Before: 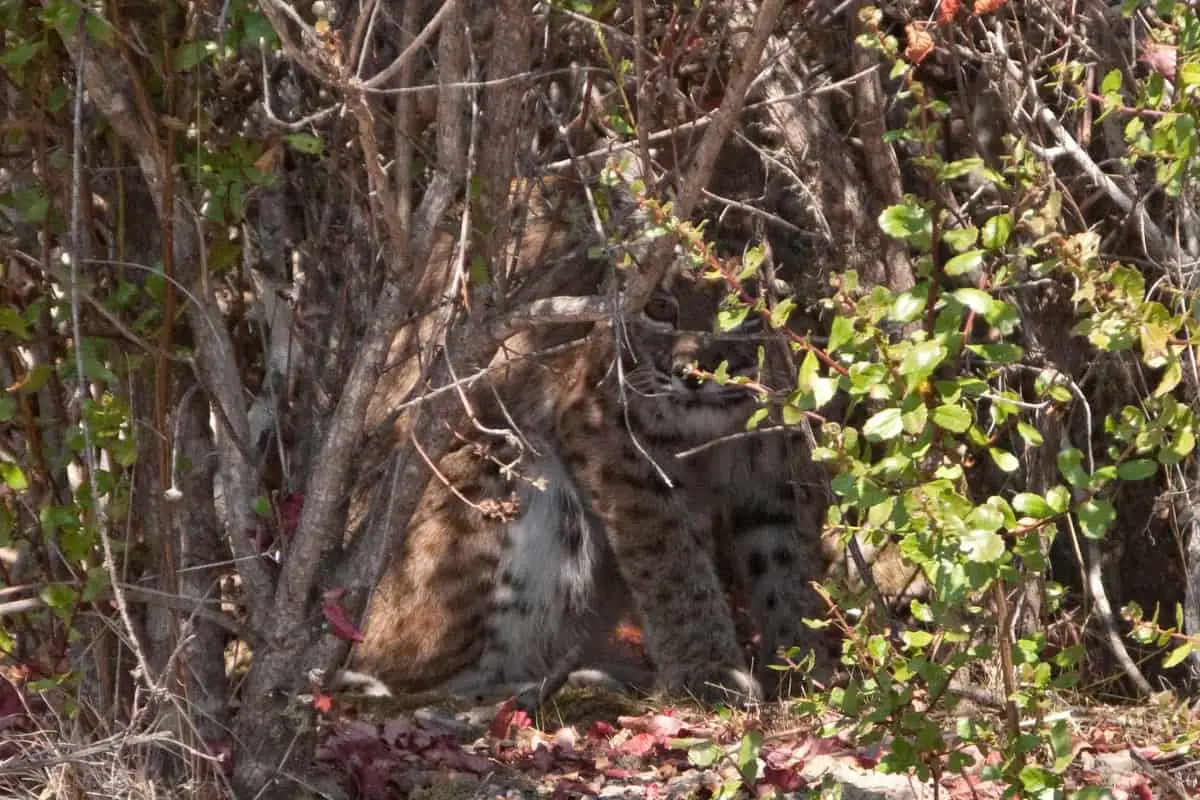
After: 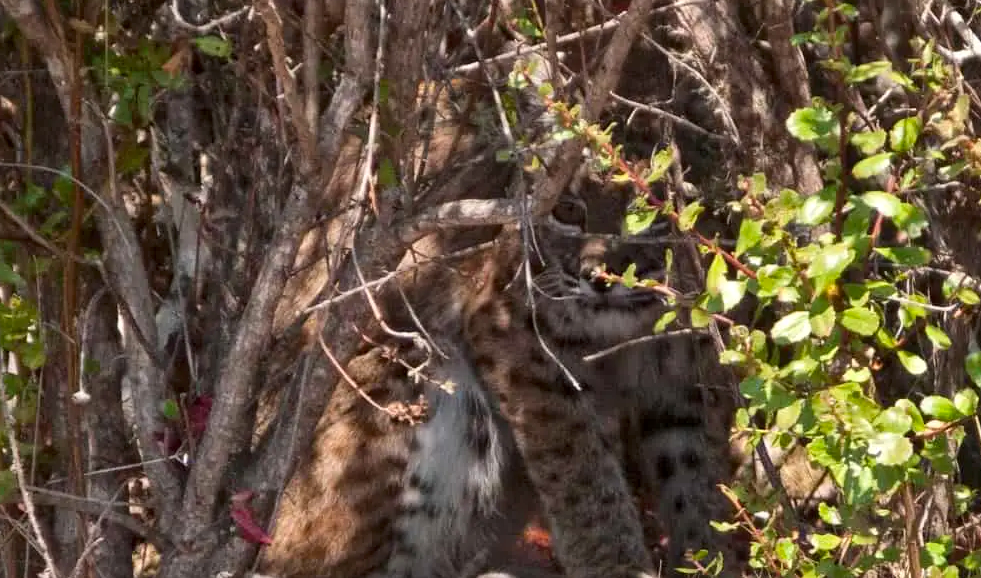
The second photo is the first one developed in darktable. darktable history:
crop: left 7.728%, top 12.212%, right 10.454%, bottom 15.476%
contrast brightness saturation: contrast 0.082, saturation 0.198
local contrast: mode bilateral grid, contrast 21, coarseness 49, detail 119%, midtone range 0.2
